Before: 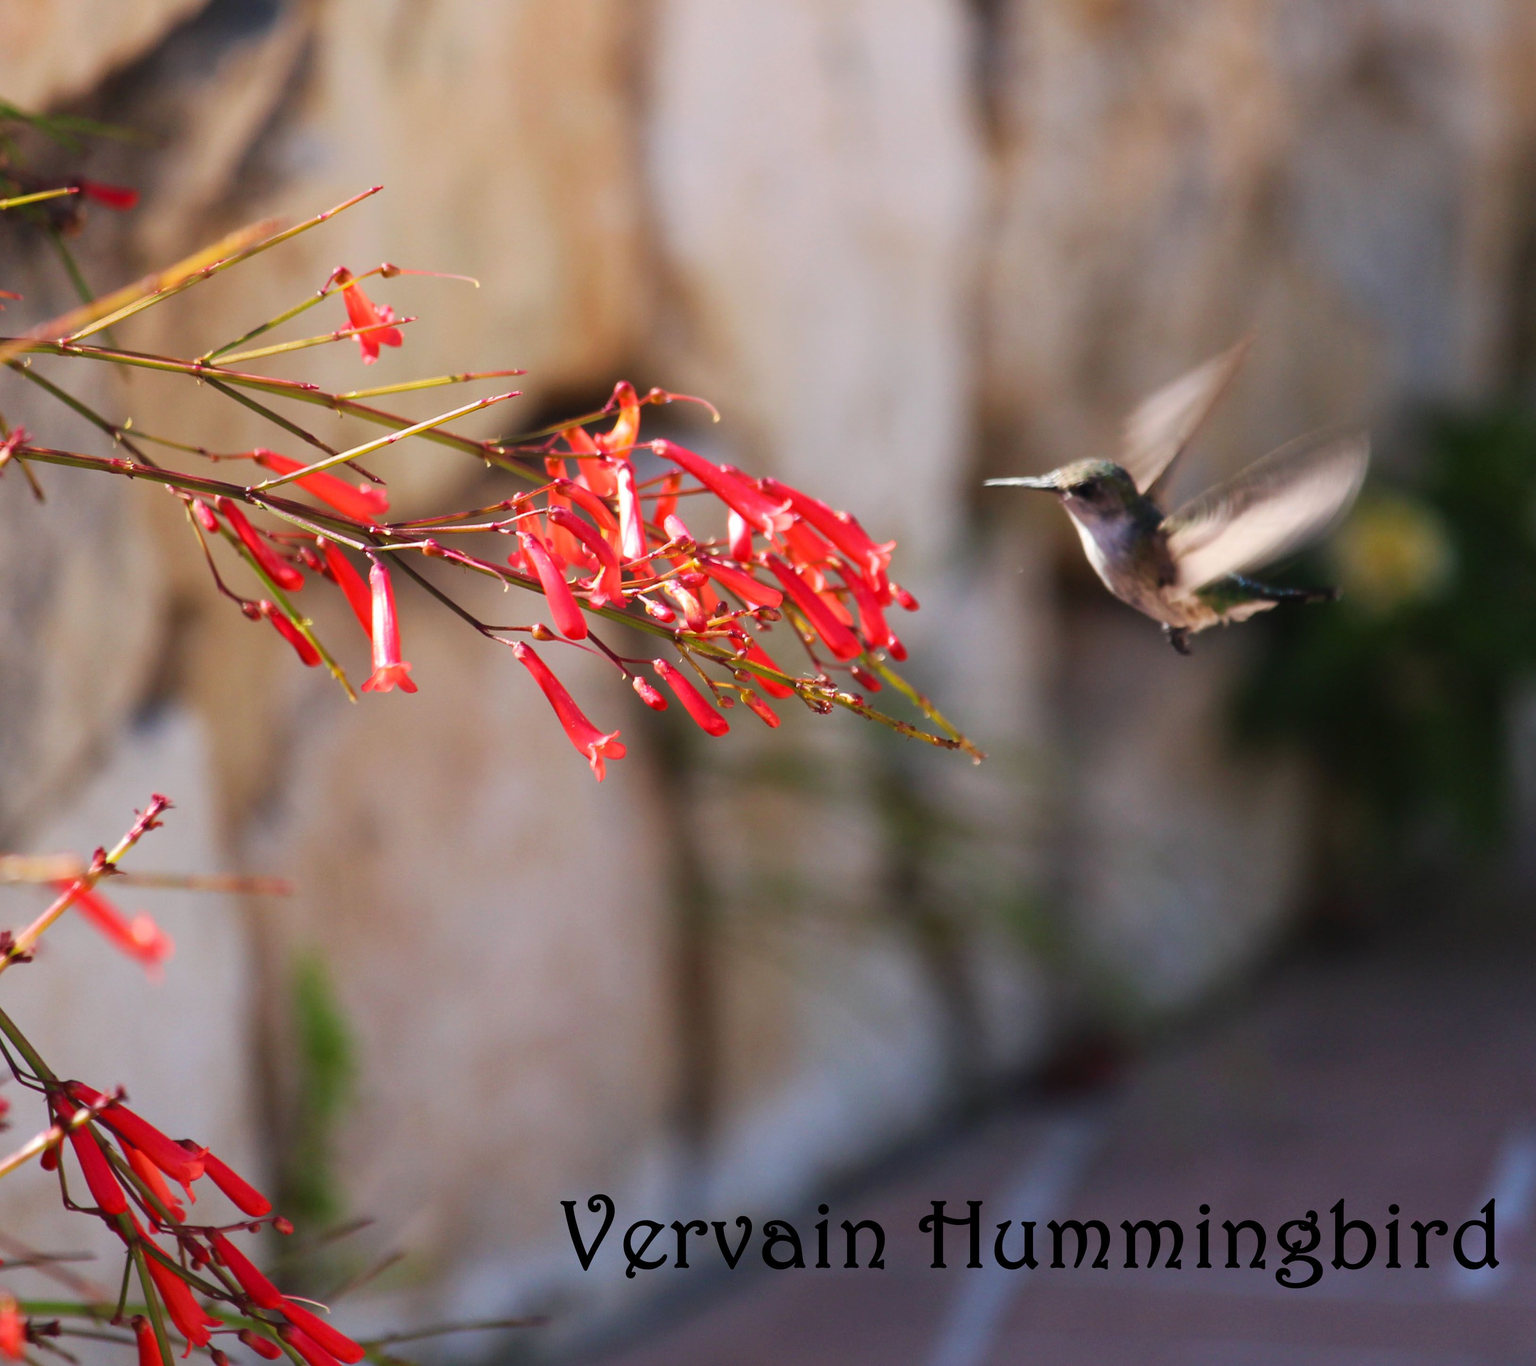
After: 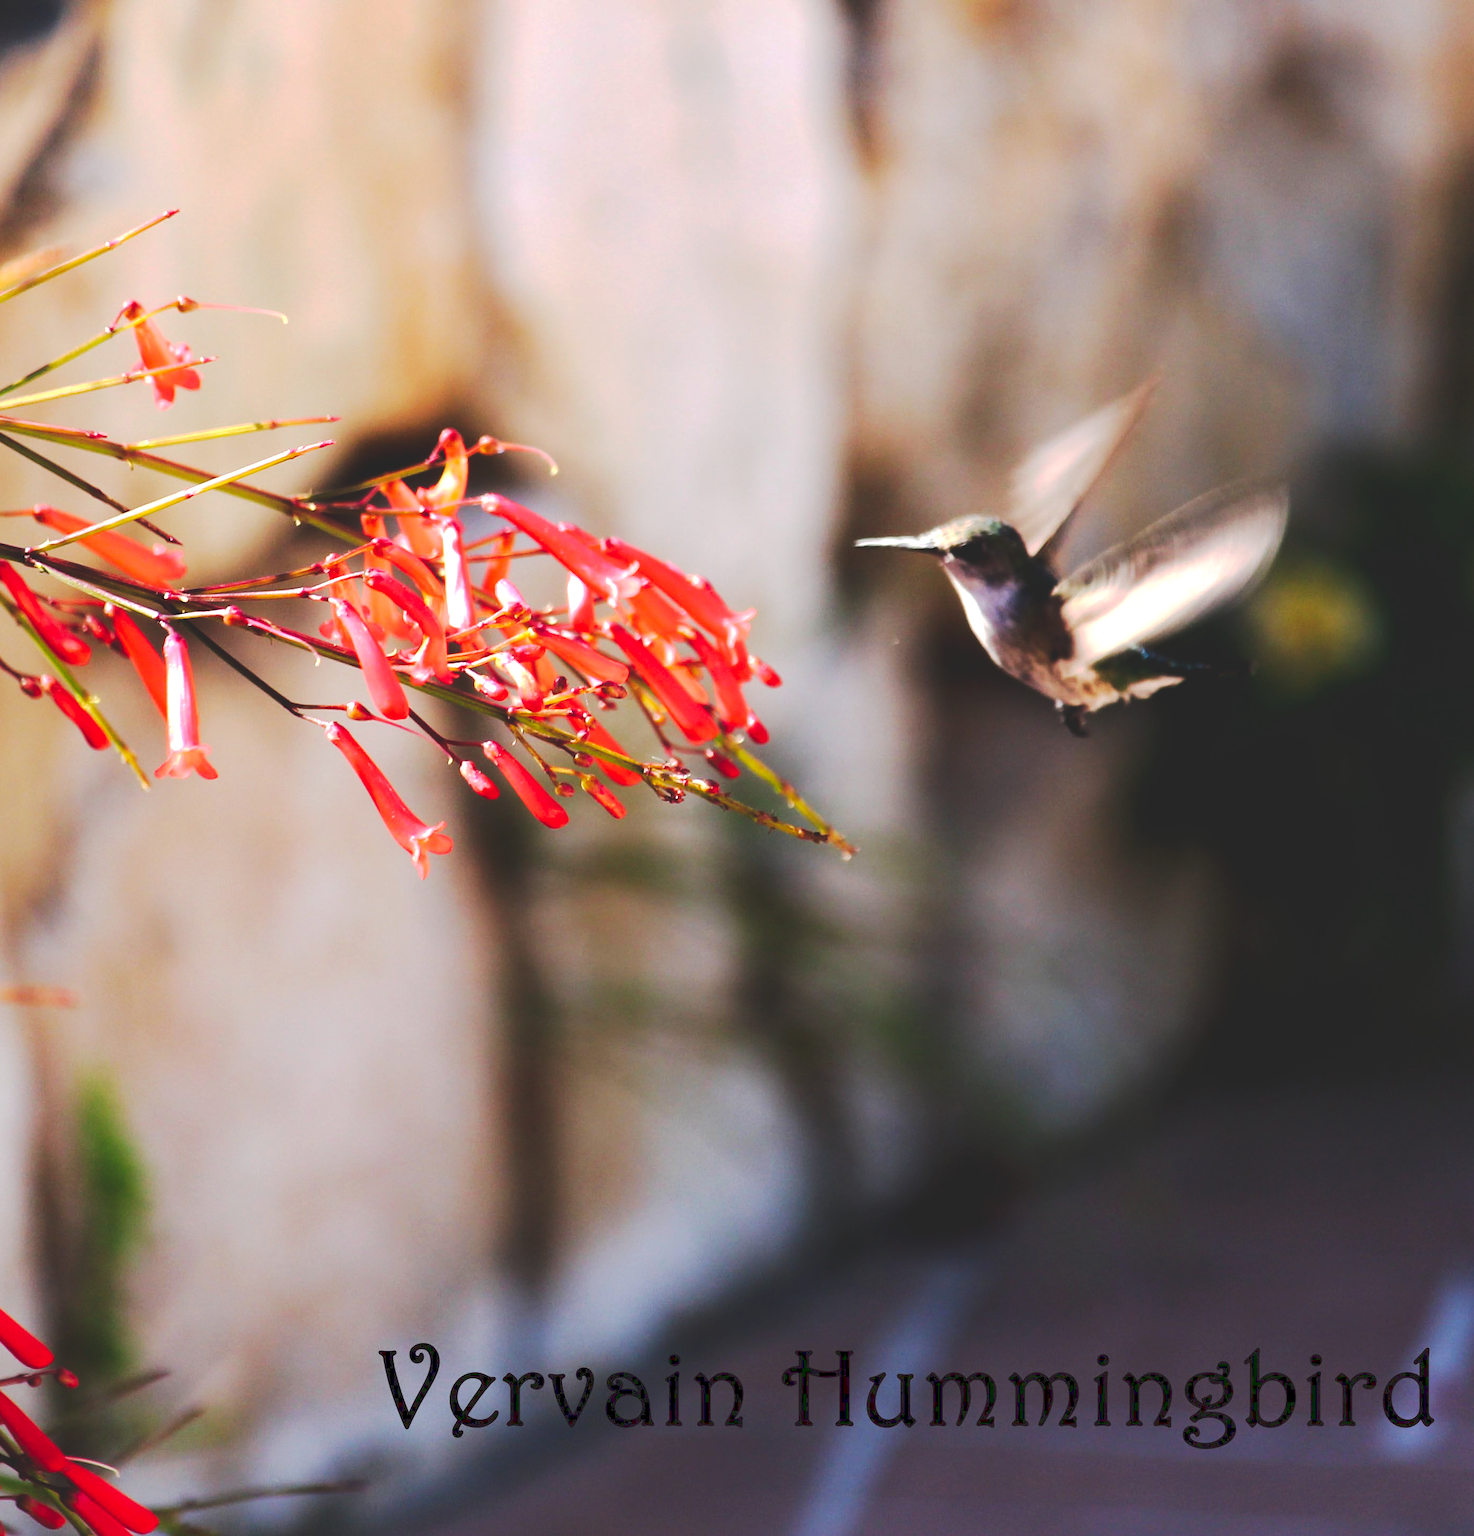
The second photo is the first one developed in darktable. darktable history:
tone curve: curves: ch0 [(0, 0) (0.003, 0.15) (0.011, 0.151) (0.025, 0.15) (0.044, 0.15) (0.069, 0.151) (0.1, 0.153) (0.136, 0.16) (0.177, 0.183) (0.224, 0.21) (0.277, 0.253) (0.335, 0.309) (0.399, 0.389) (0.468, 0.479) (0.543, 0.58) (0.623, 0.677) (0.709, 0.747) (0.801, 0.808) (0.898, 0.87) (1, 1)], preserve colors none
tone equalizer: -8 EV 0.001 EV, -7 EV -0.002 EV, -6 EV 0.002 EV, -5 EV -0.03 EV, -4 EV -0.116 EV, -3 EV -0.169 EV, -2 EV 0.24 EV, -1 EV 0.702 EV, +0 EV 0.493 EV
crop and rotate: left 14.584%
